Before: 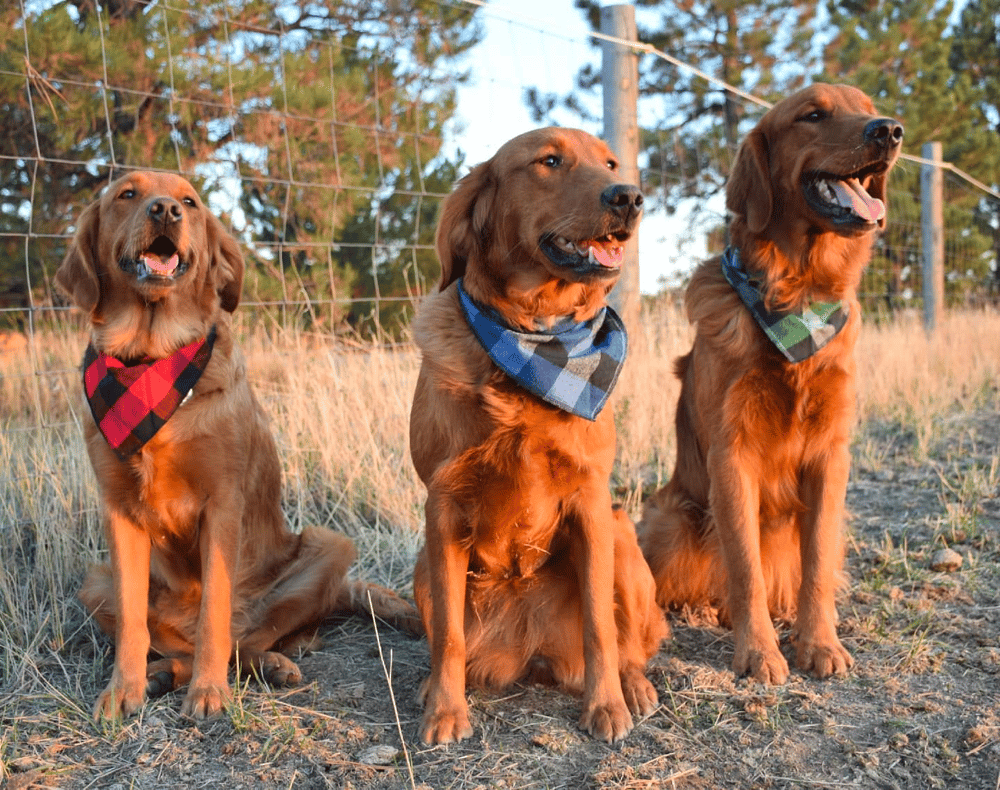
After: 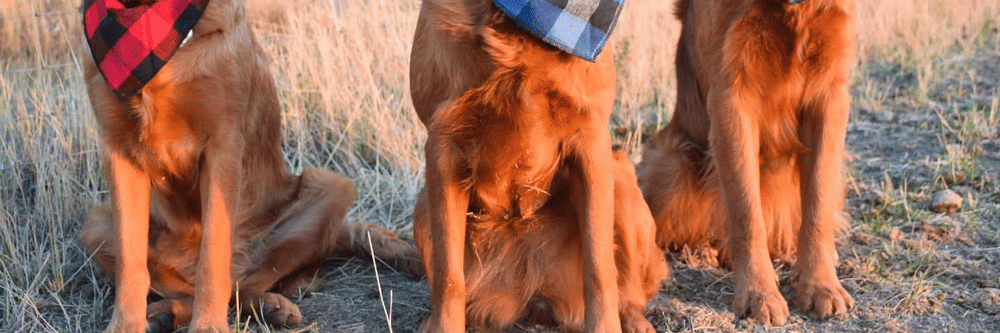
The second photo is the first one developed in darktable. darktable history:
crop: top 45.551%, bottom 12.262%
color calibration: illuminant as shot in camera, x 0.358, y 0.373, temperature 4628.91 K
